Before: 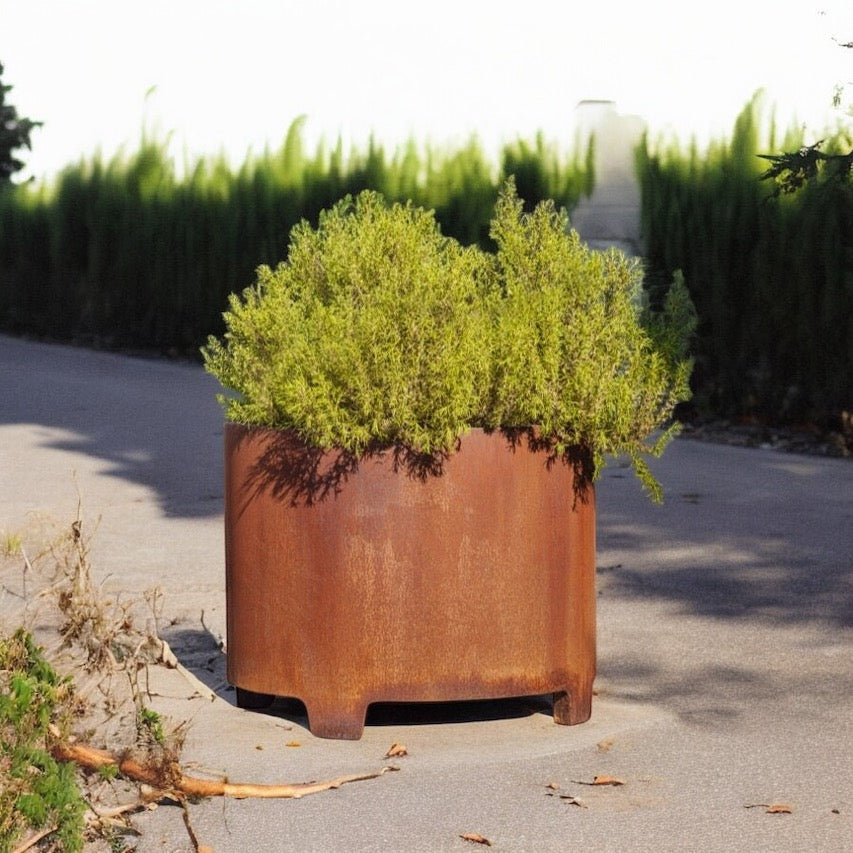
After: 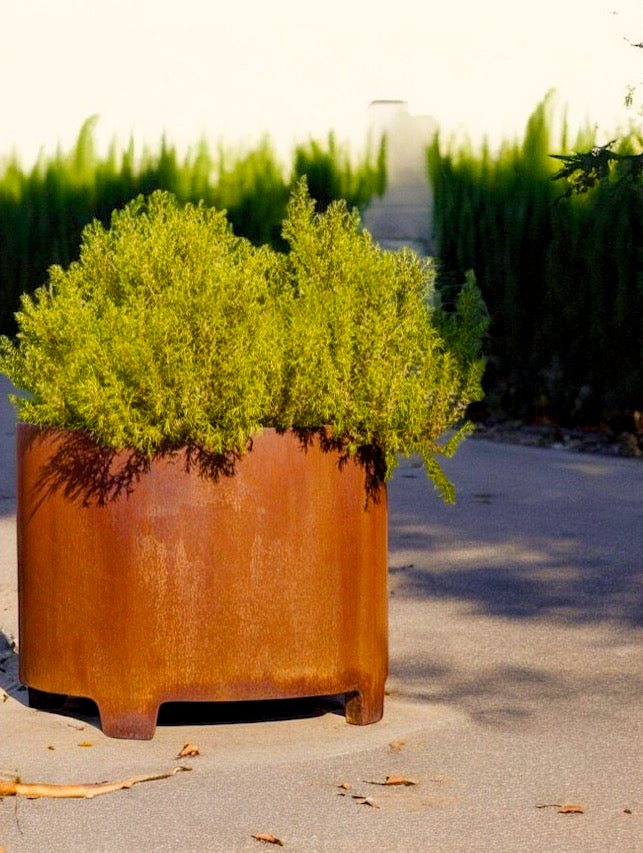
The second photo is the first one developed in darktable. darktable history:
crop and rotate: left 24.6%
color balance rgb: shadows lift › chroma 3%, shadows lift › hue 240.84°, highlights gain › chroma 3%, highlights gain › hue 73.2°, global offset › luminance -0.5%, perceptual saturation grading › global saturation 20%, perceptual saturation grading › highlights -25%, perceptual saturation grading › shadows 50%, global vibrance 25.26%
